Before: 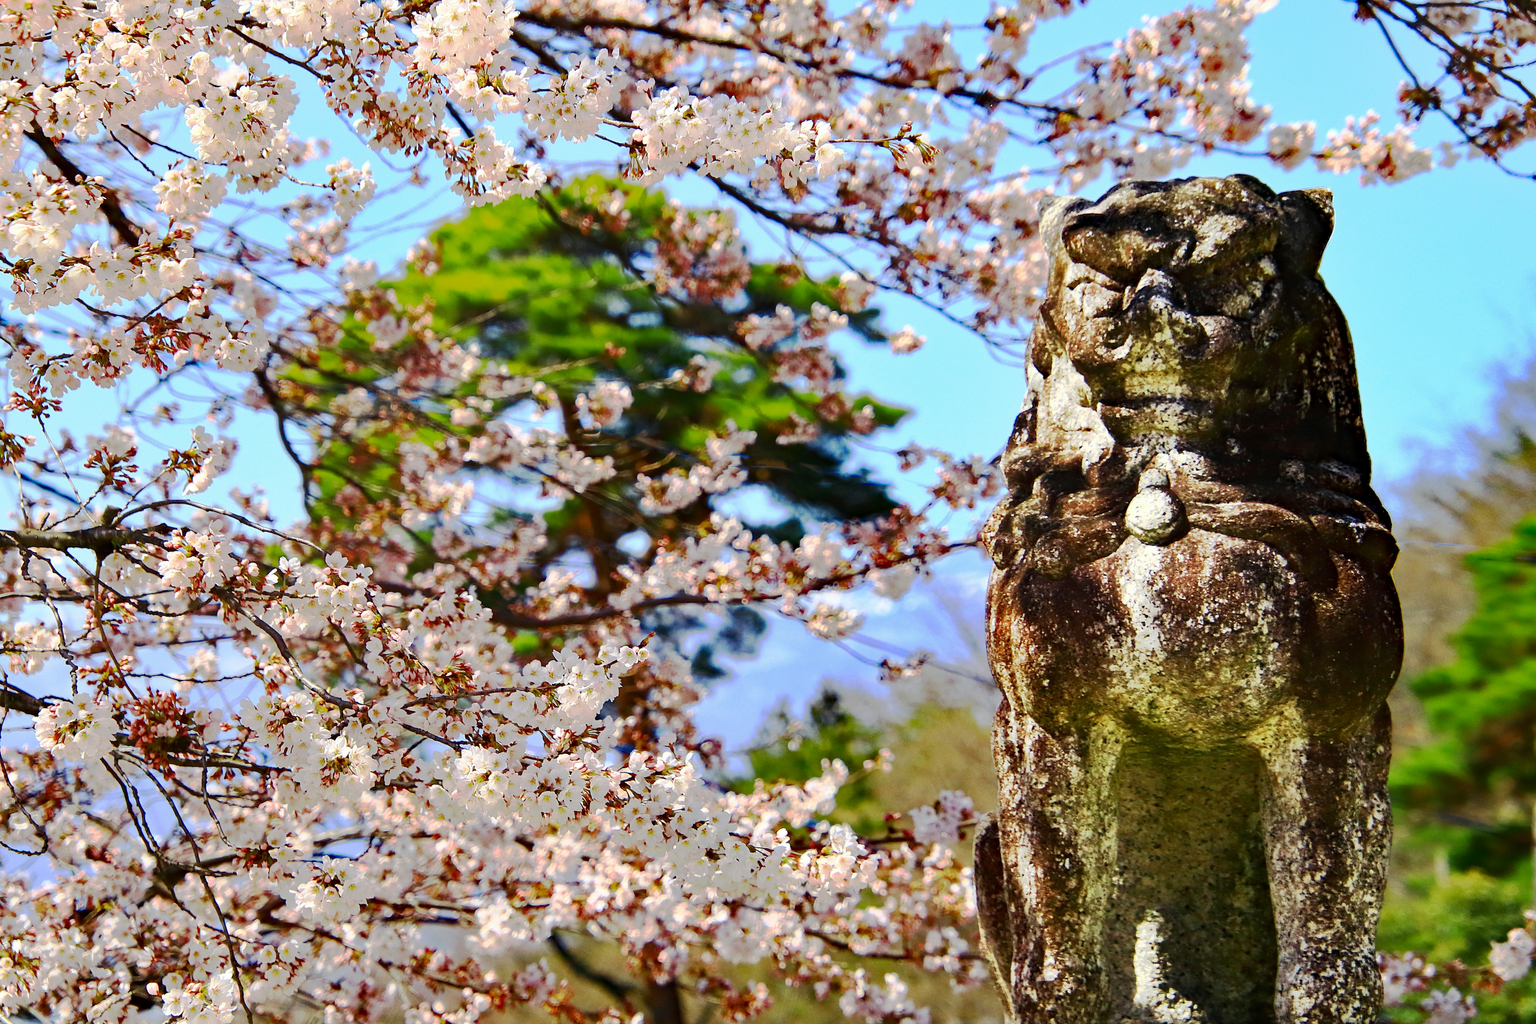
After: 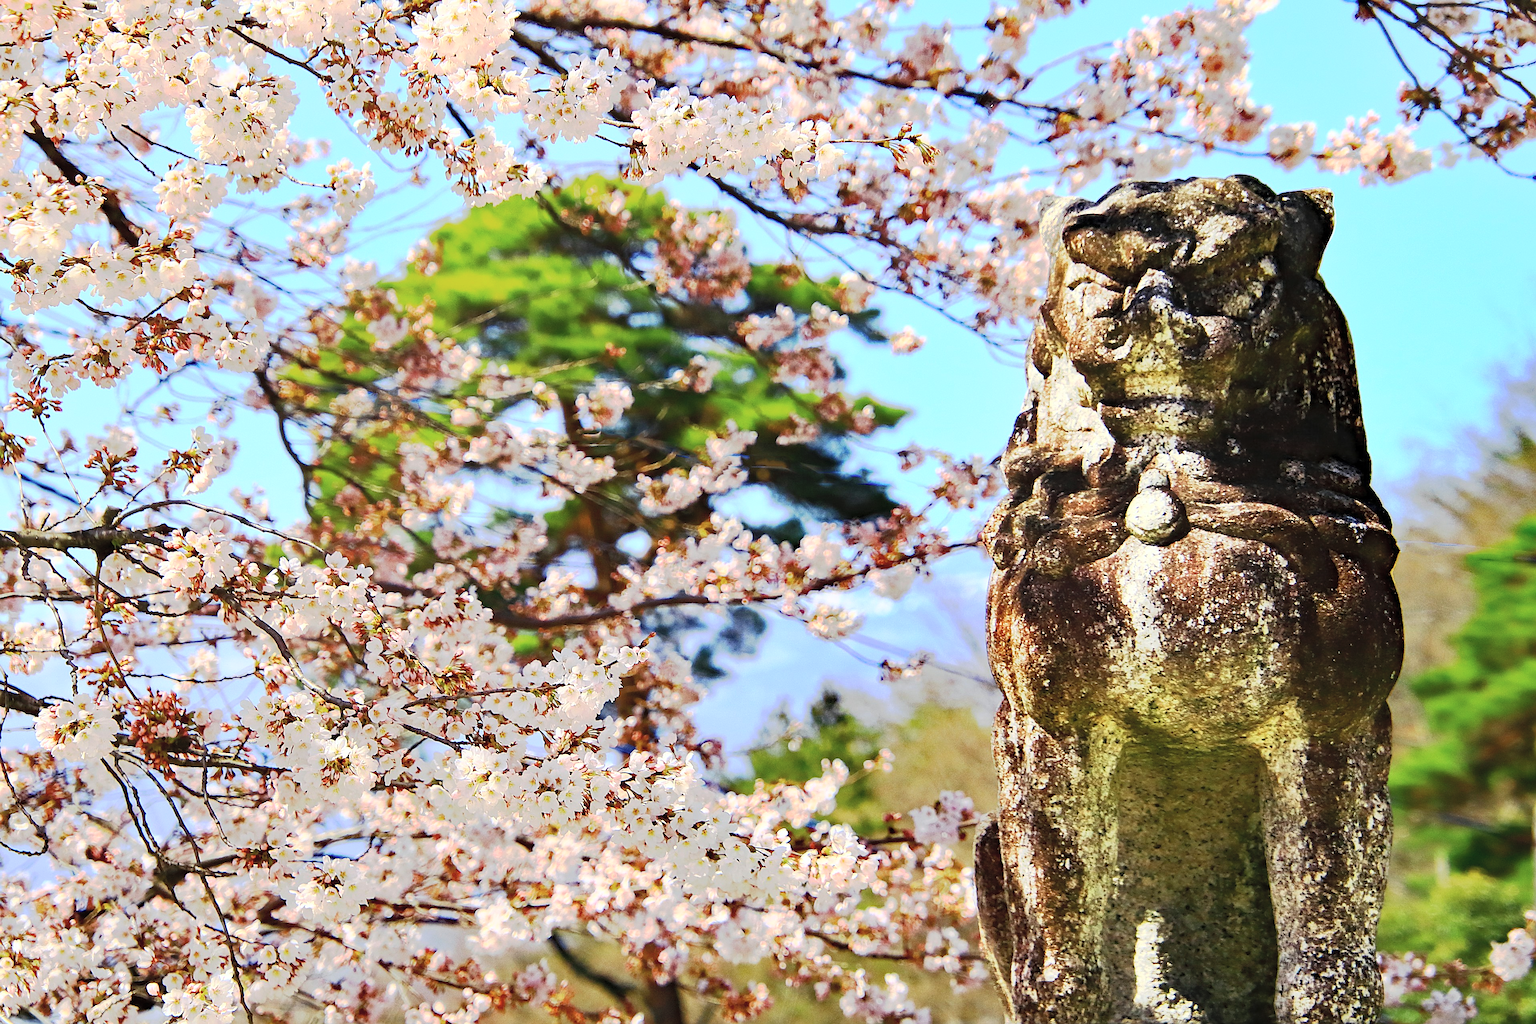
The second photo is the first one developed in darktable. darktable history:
sharpen: on, module defaults
contrast brightness saturation: contrast 0.142, brightness 0.223
